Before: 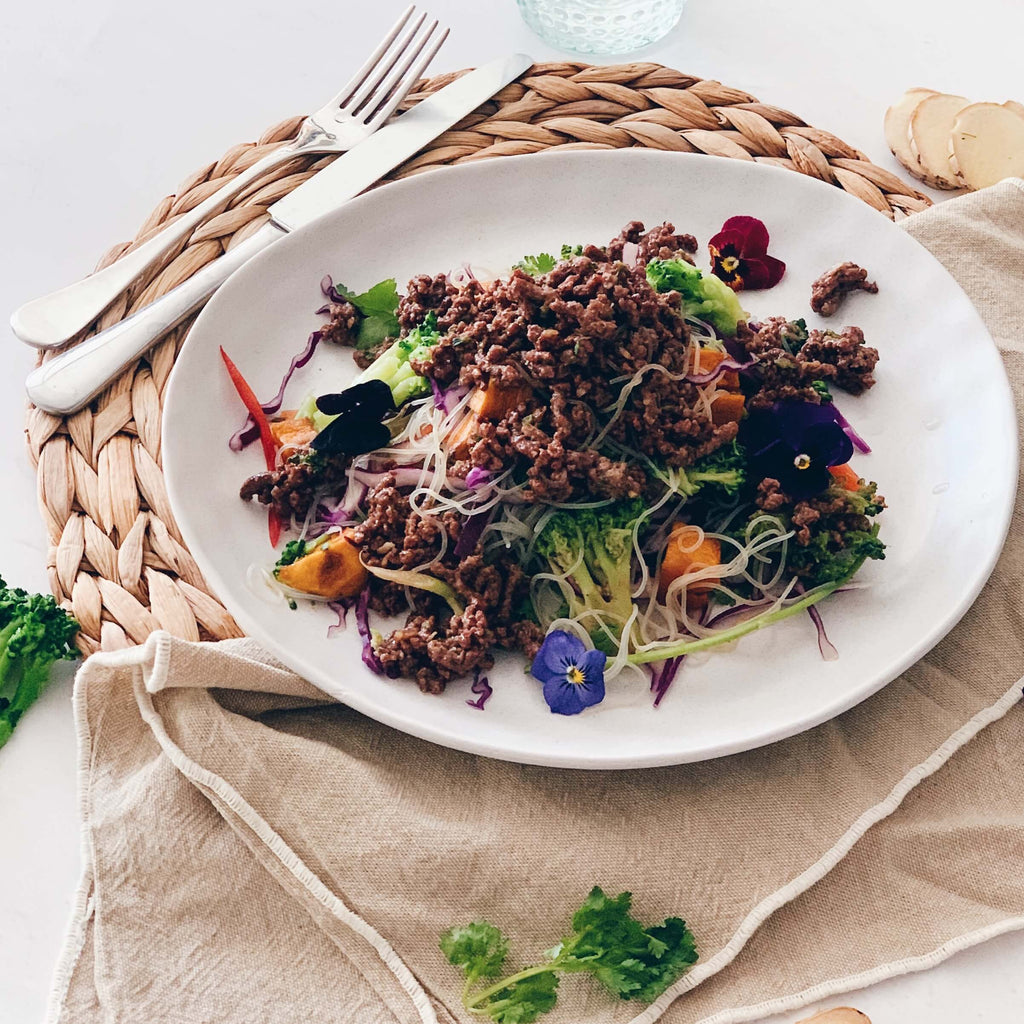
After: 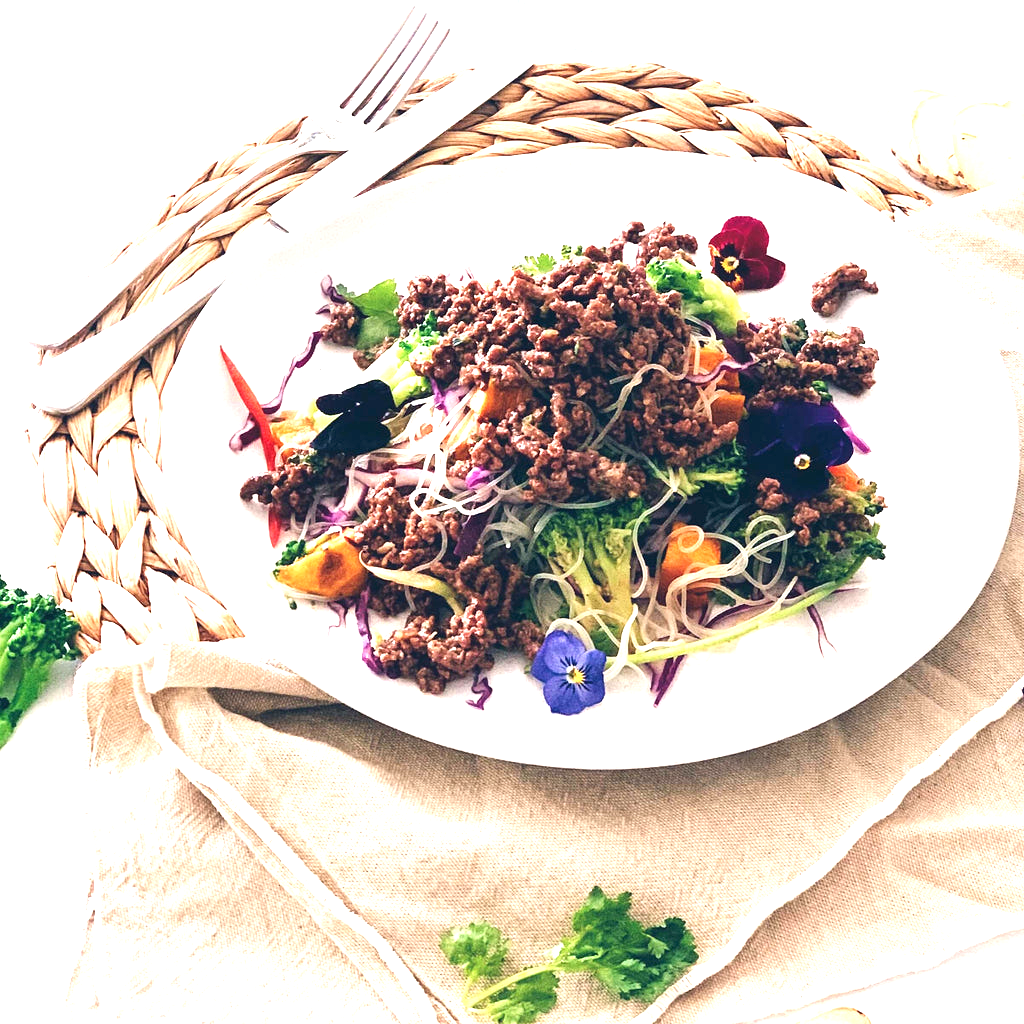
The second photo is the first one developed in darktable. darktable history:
exposure: black level correction 0, exposure 1.404 EV, compensate highlight preservation false
